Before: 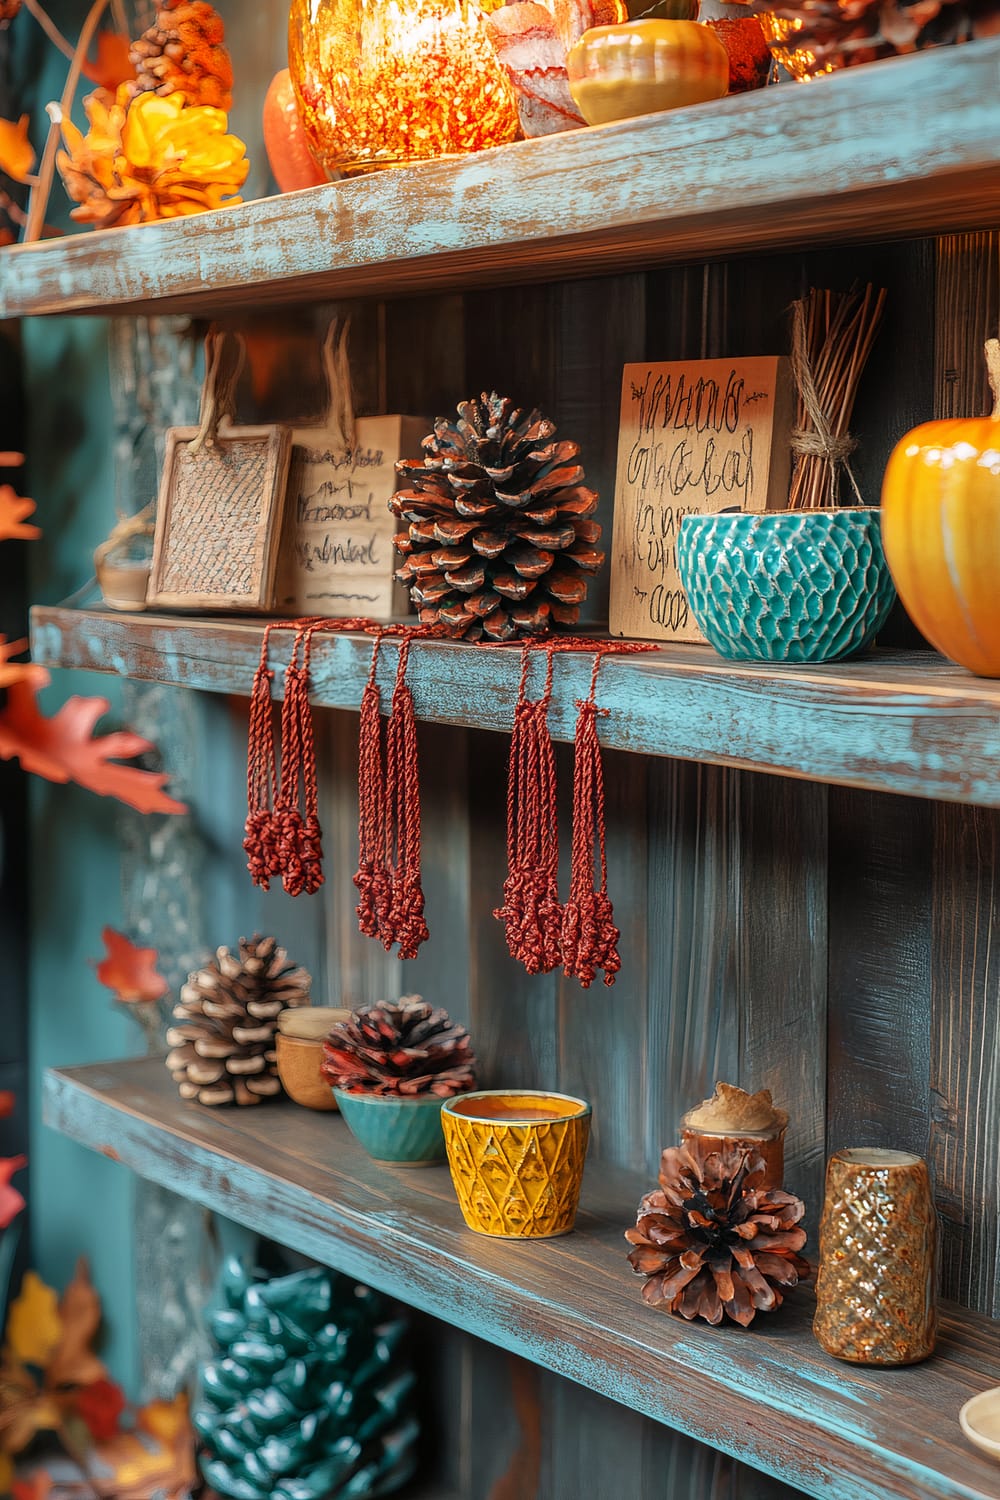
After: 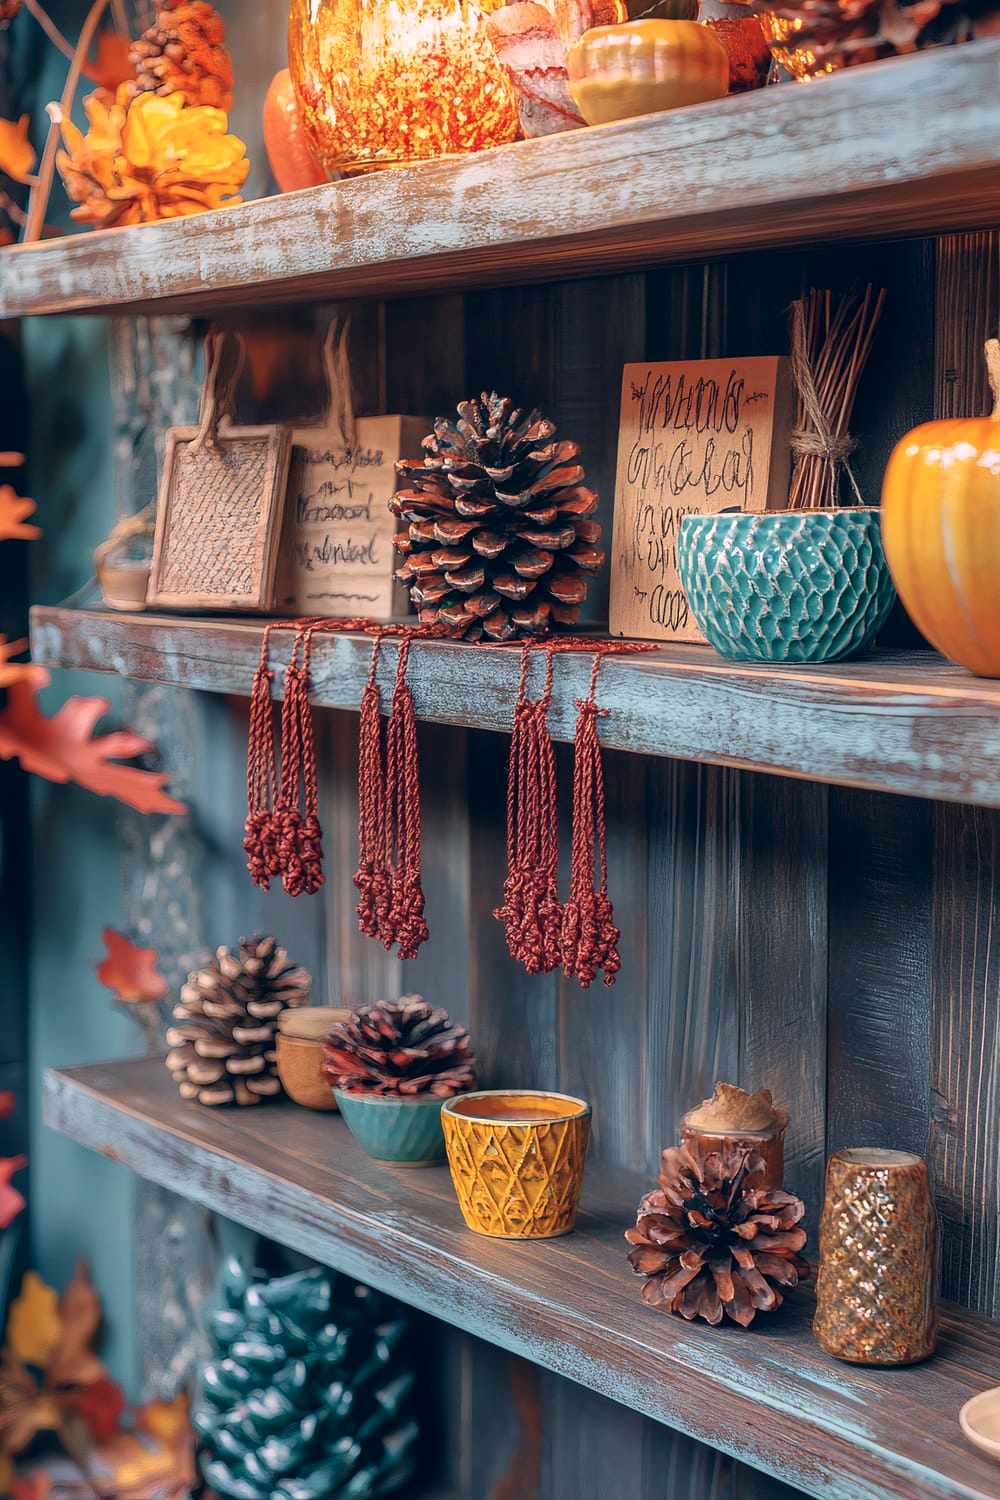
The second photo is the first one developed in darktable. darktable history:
color correction: highlights a* 14, highlights b* 5.65, shadows a* -5.21, shadows b* -15.84, saturation 0.869
